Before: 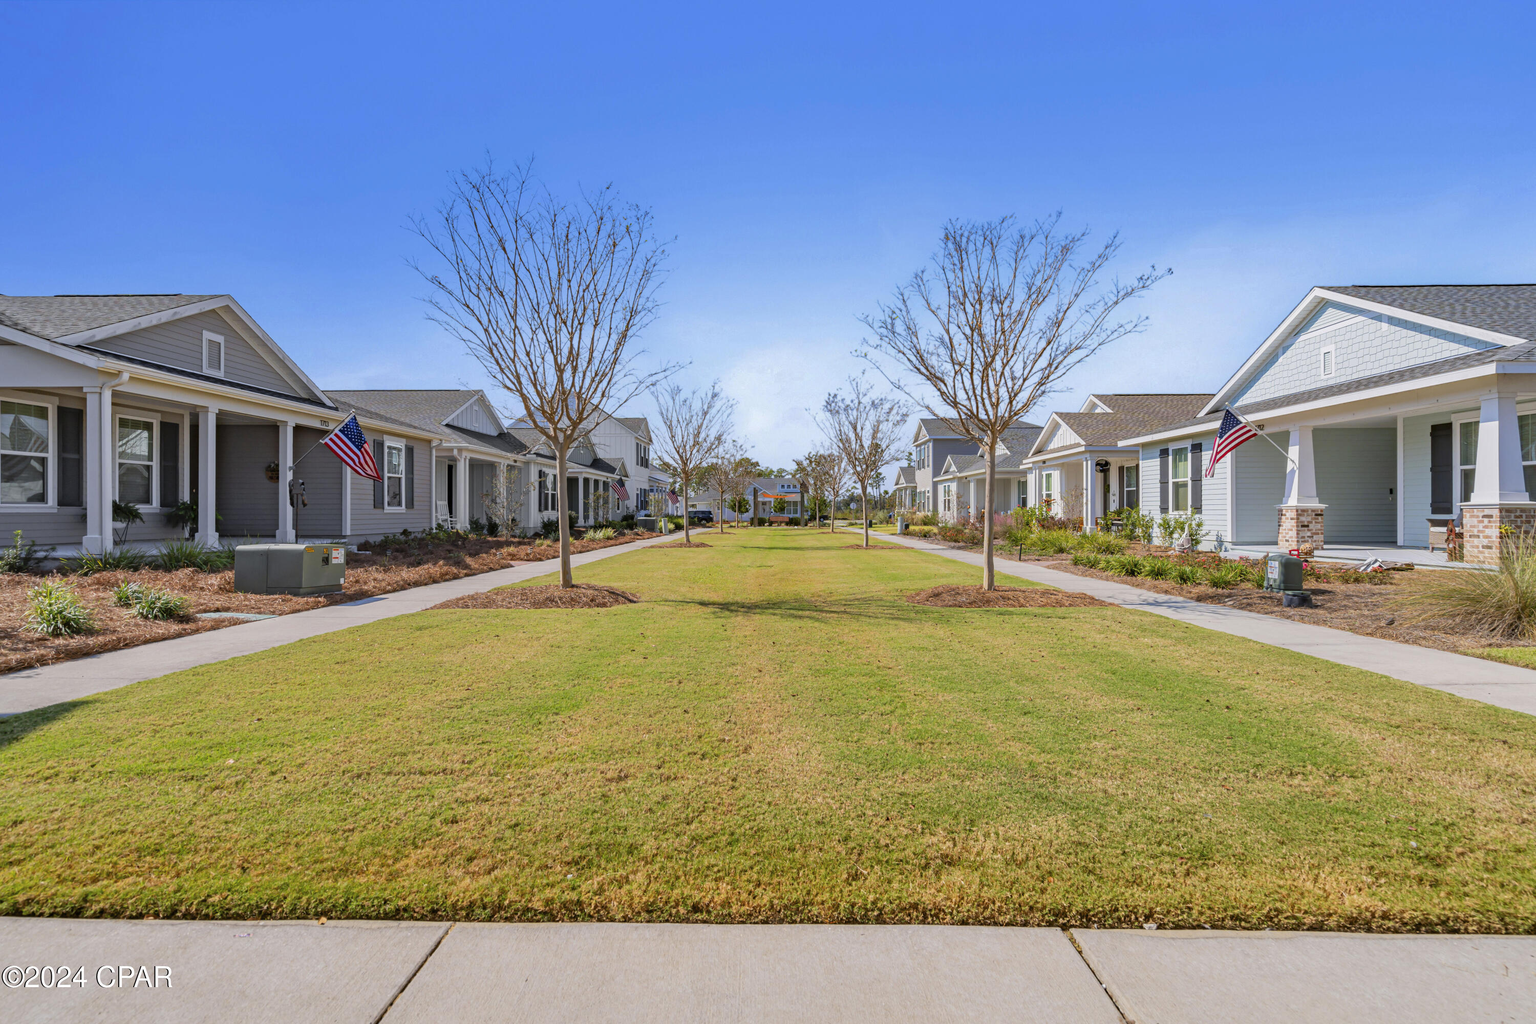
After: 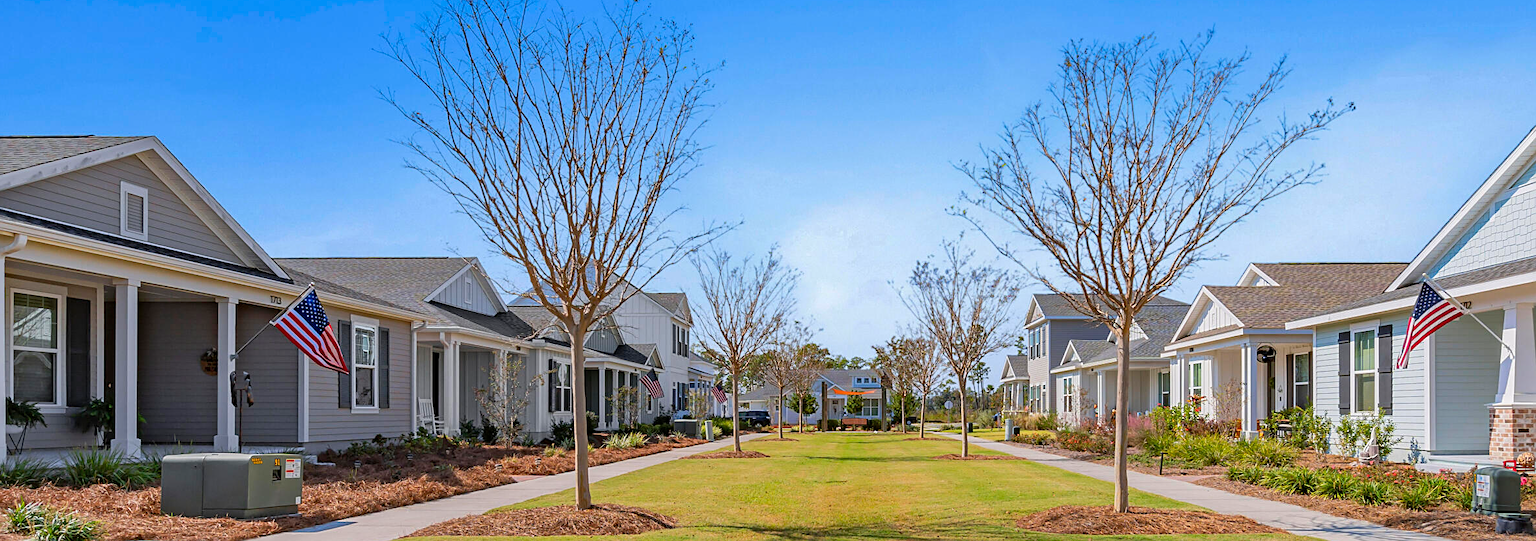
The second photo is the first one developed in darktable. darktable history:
tone equalizer: on, module defaults
crop: left 7.036%, top 18.398%, right 14.379%, bottom 40.043%
sharpen: on, module defaults
white balance: emerald 1
color correction: saturation 1.1
